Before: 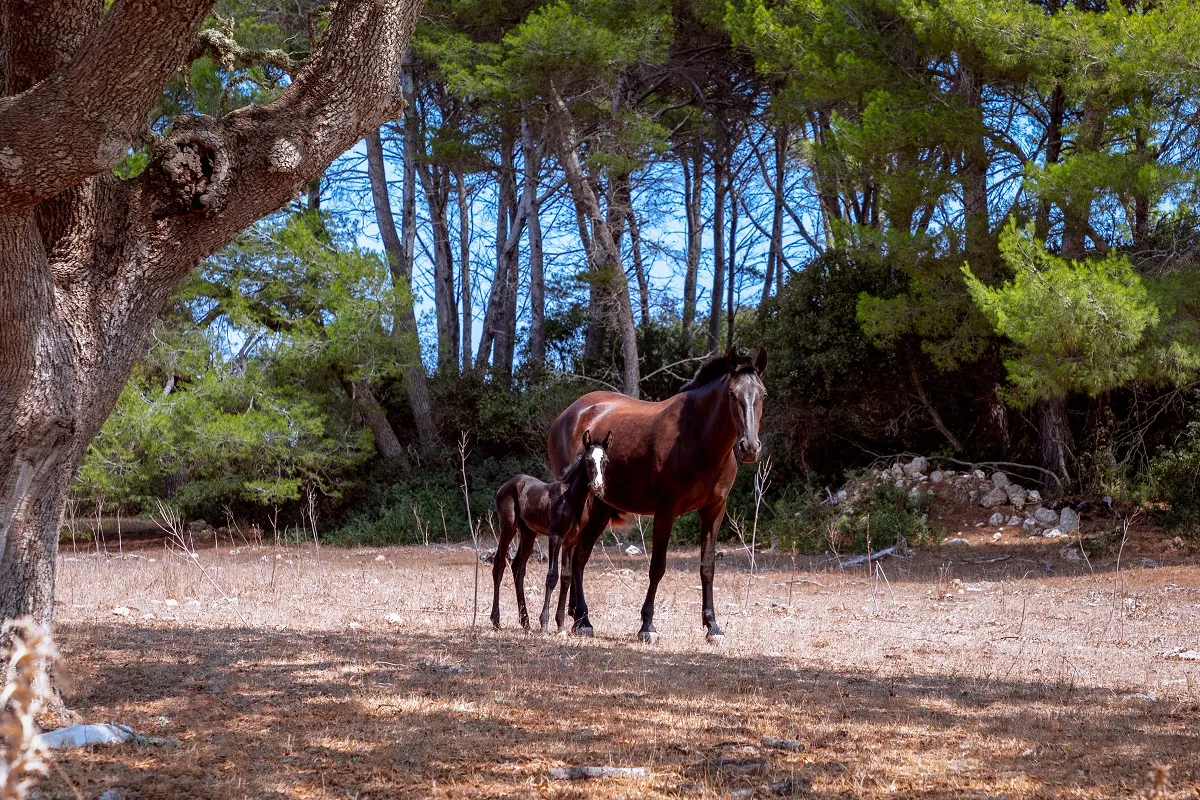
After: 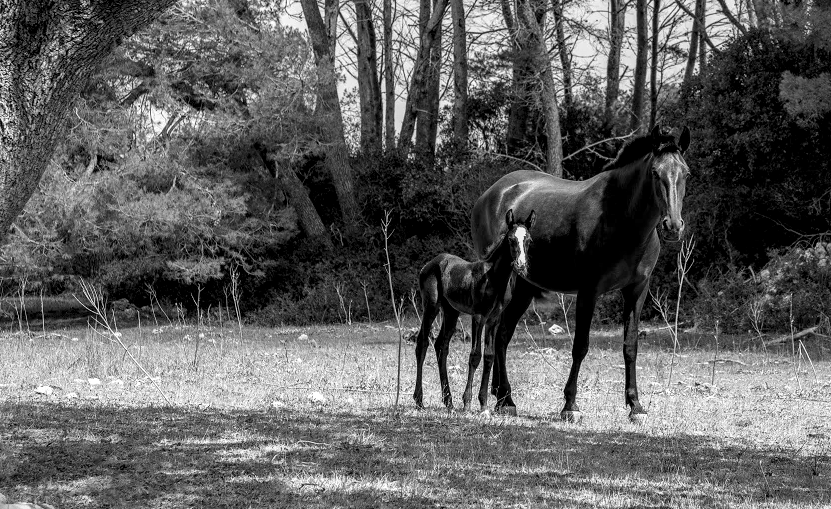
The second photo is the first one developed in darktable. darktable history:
monochrome: size 1
crop: left 6.488%, top 27.668%, right 24.183%, bottom 8.656%
local contrast: shadows 94%
